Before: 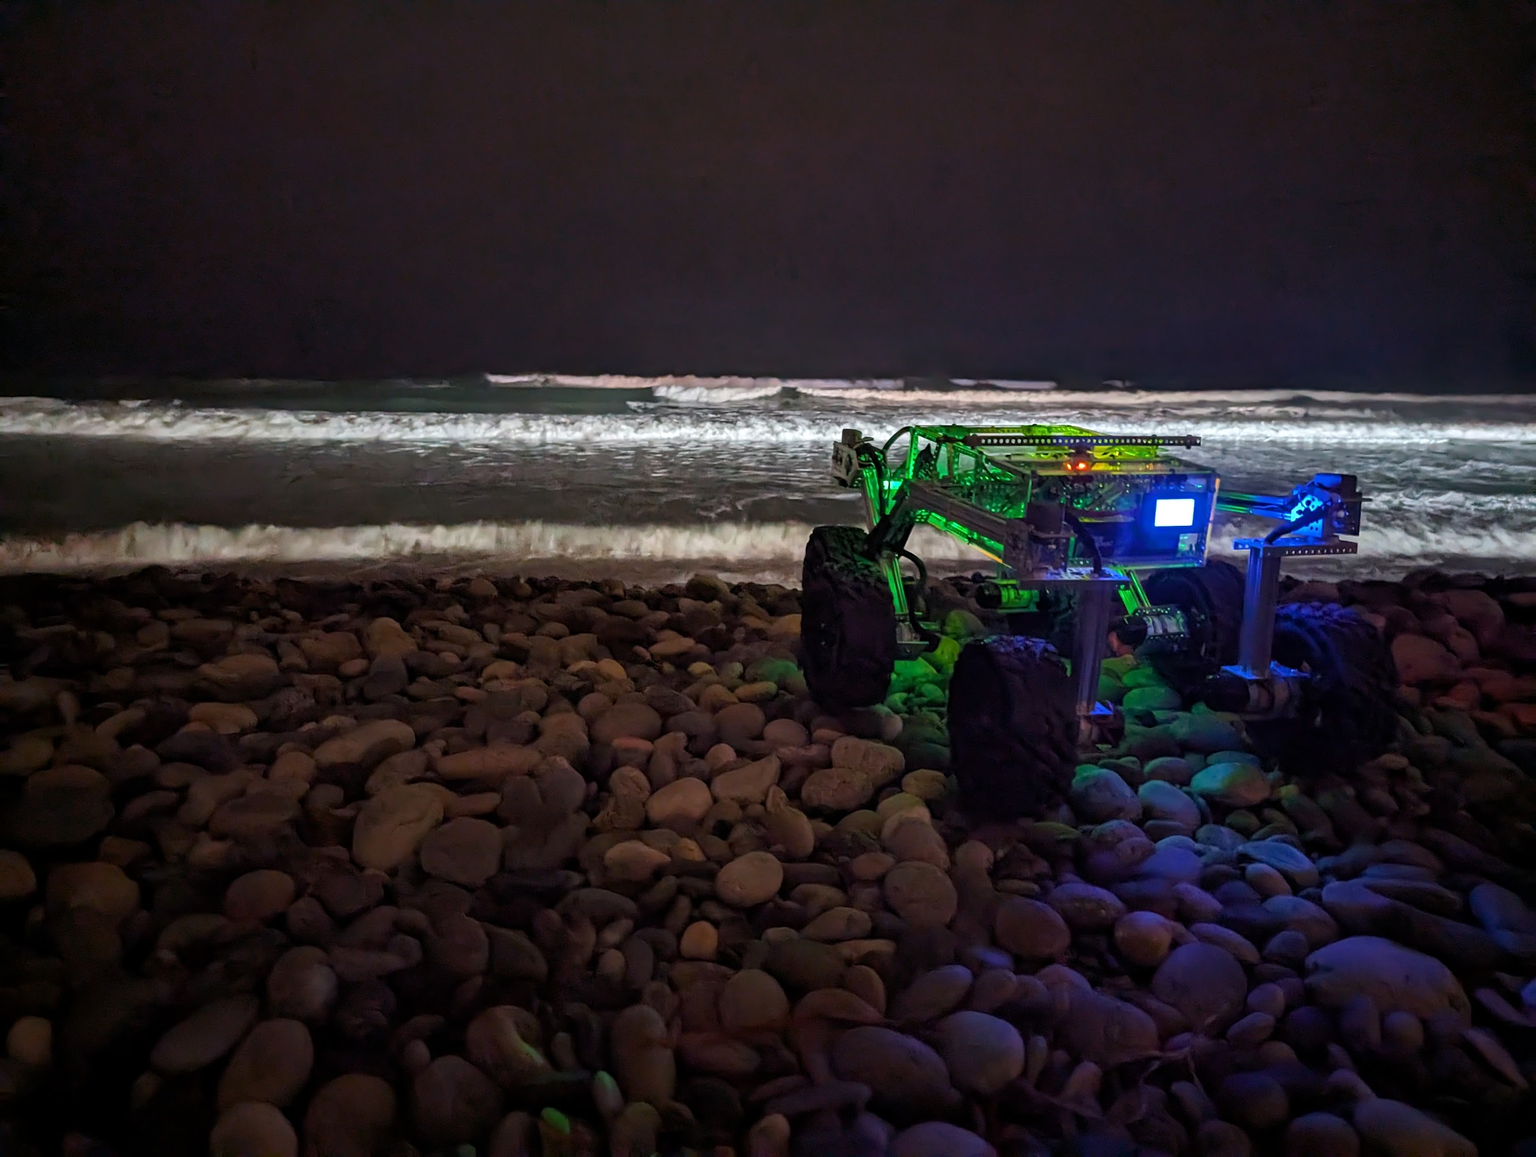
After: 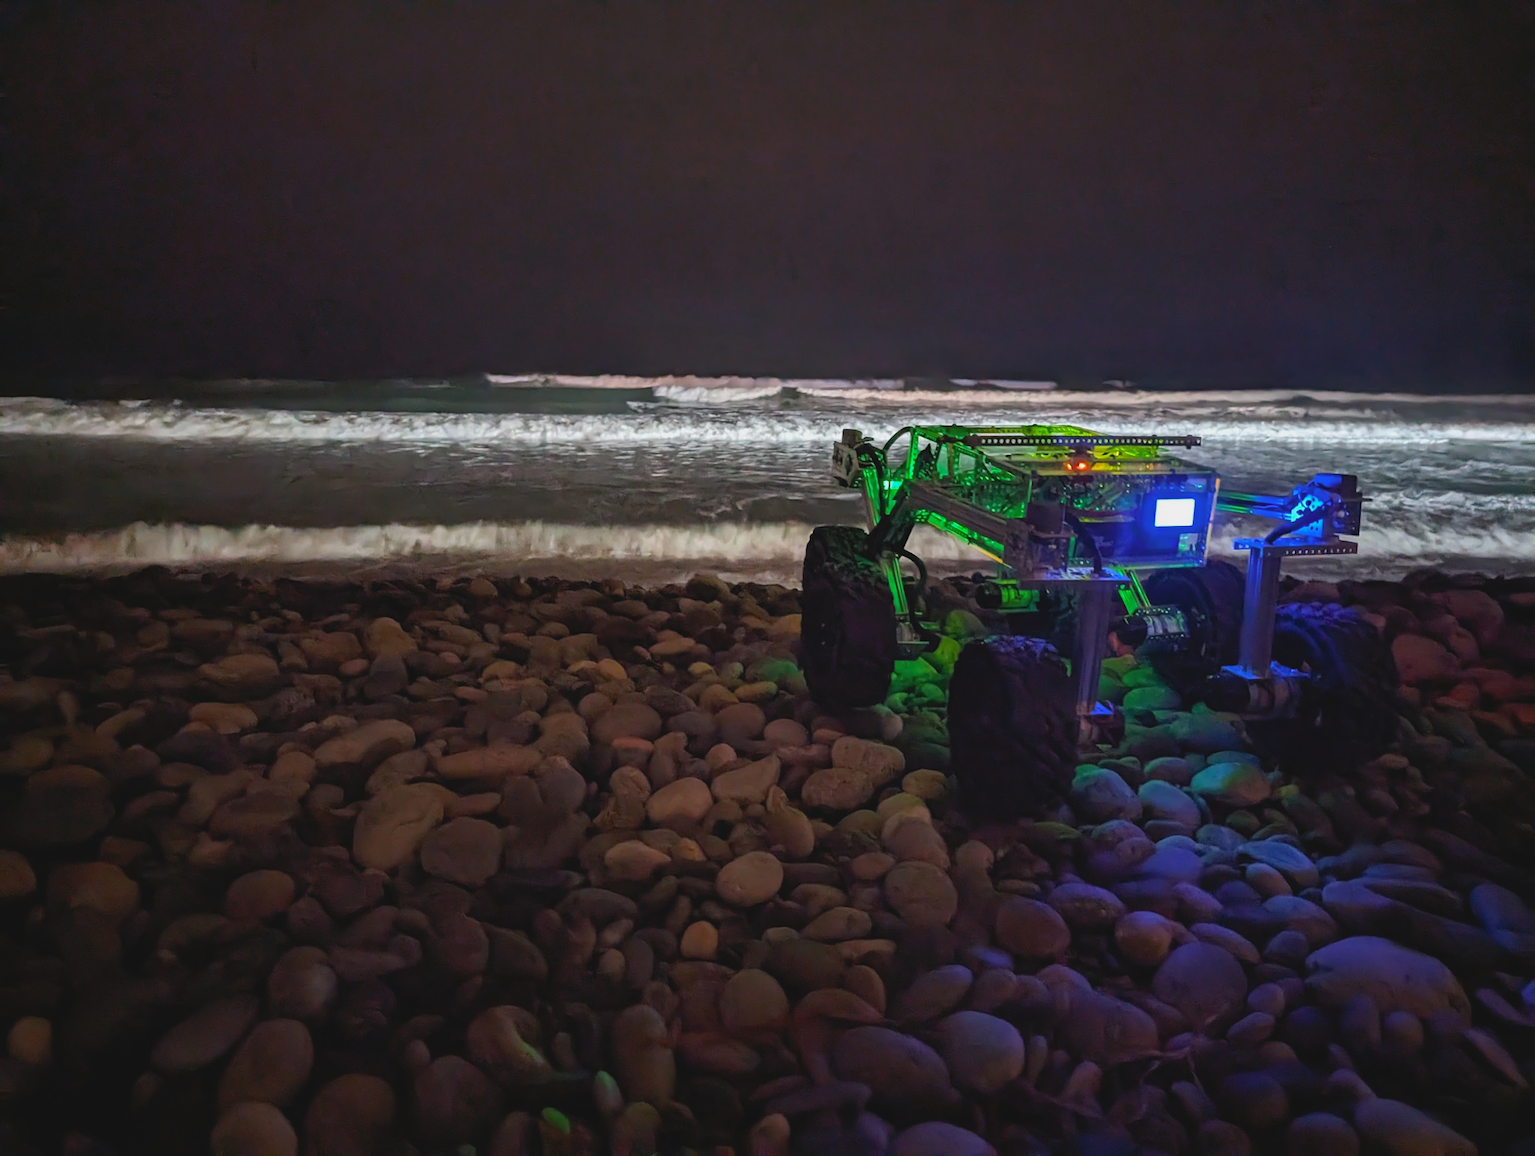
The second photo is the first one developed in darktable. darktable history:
contrast brightness saturation: contrast -0.12
